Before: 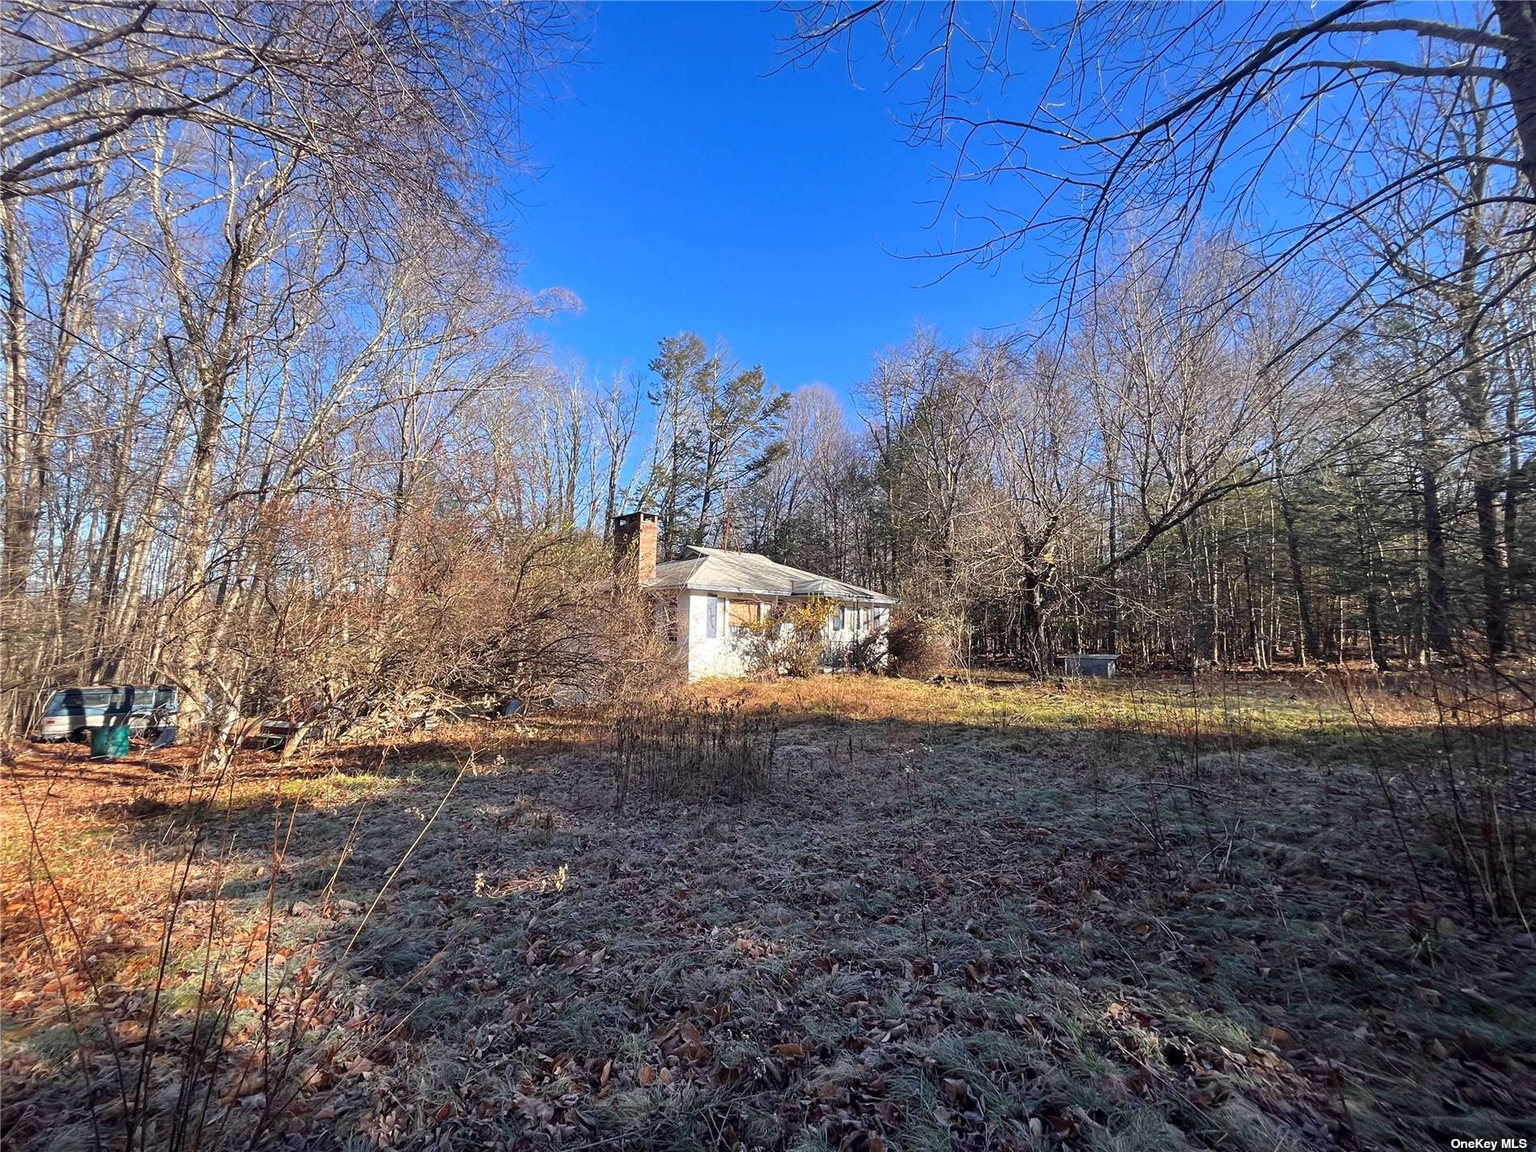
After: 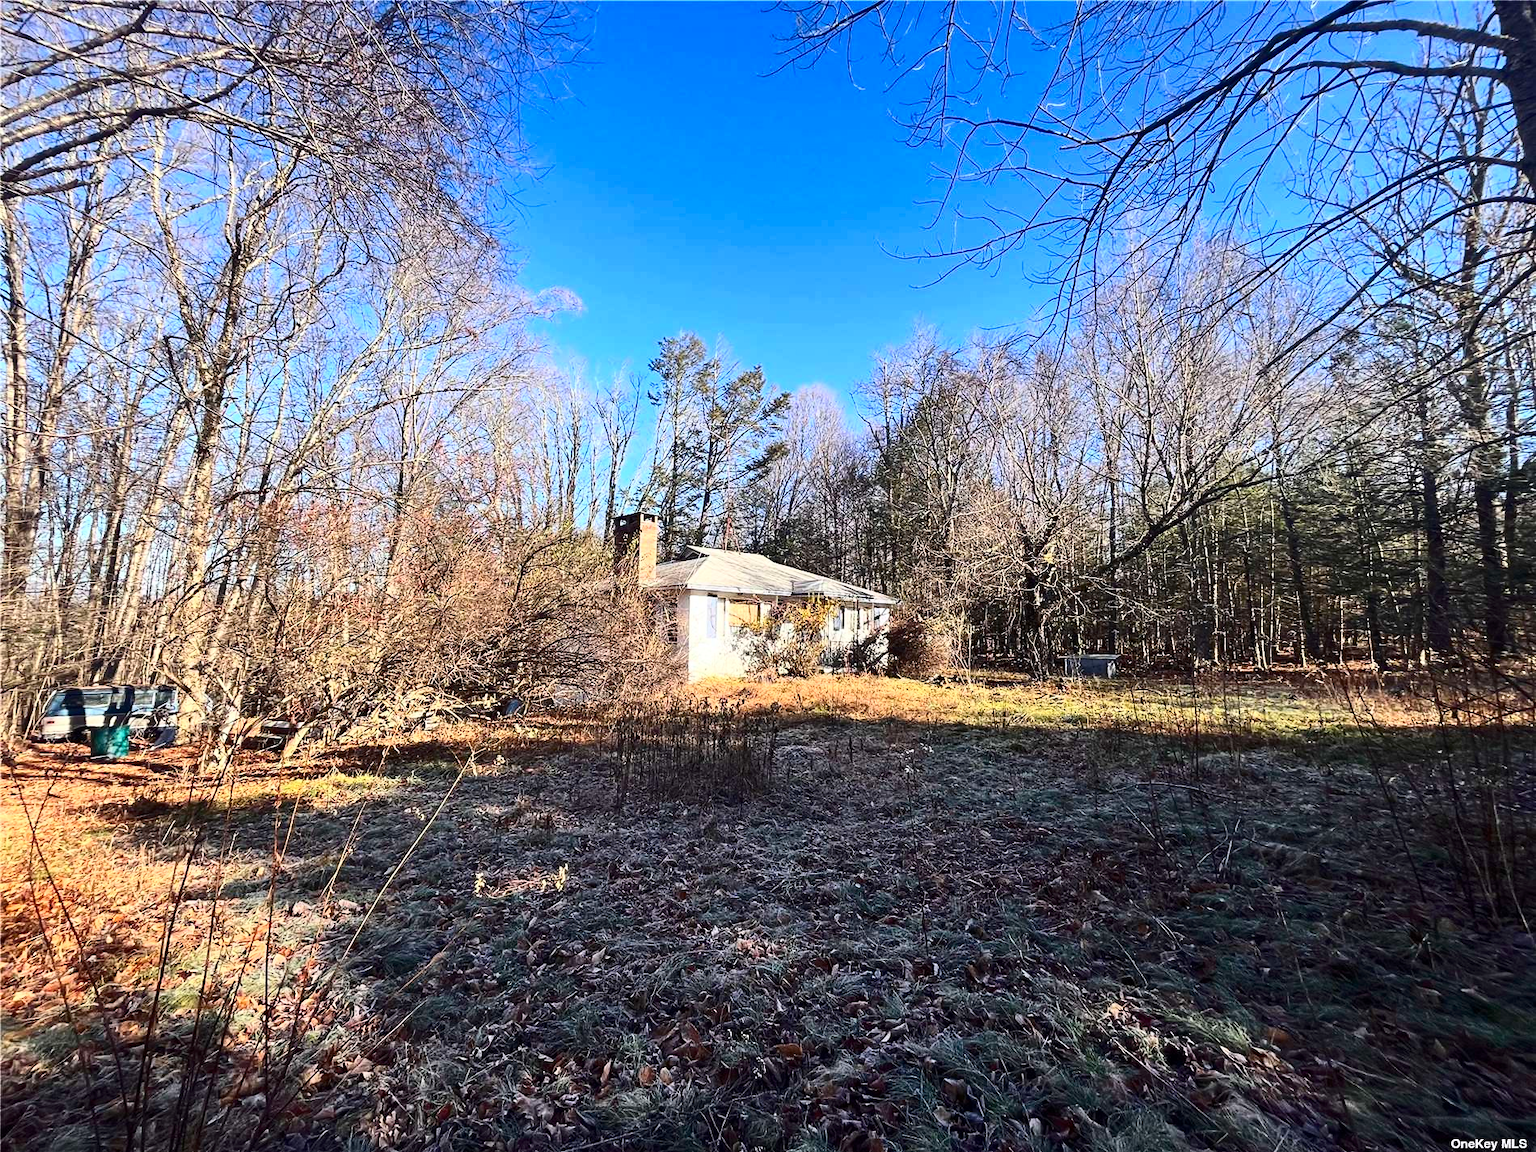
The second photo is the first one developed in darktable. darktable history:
contrast brightness saturation: contrast 0.404, brightness 0.113, saturation 0.207
